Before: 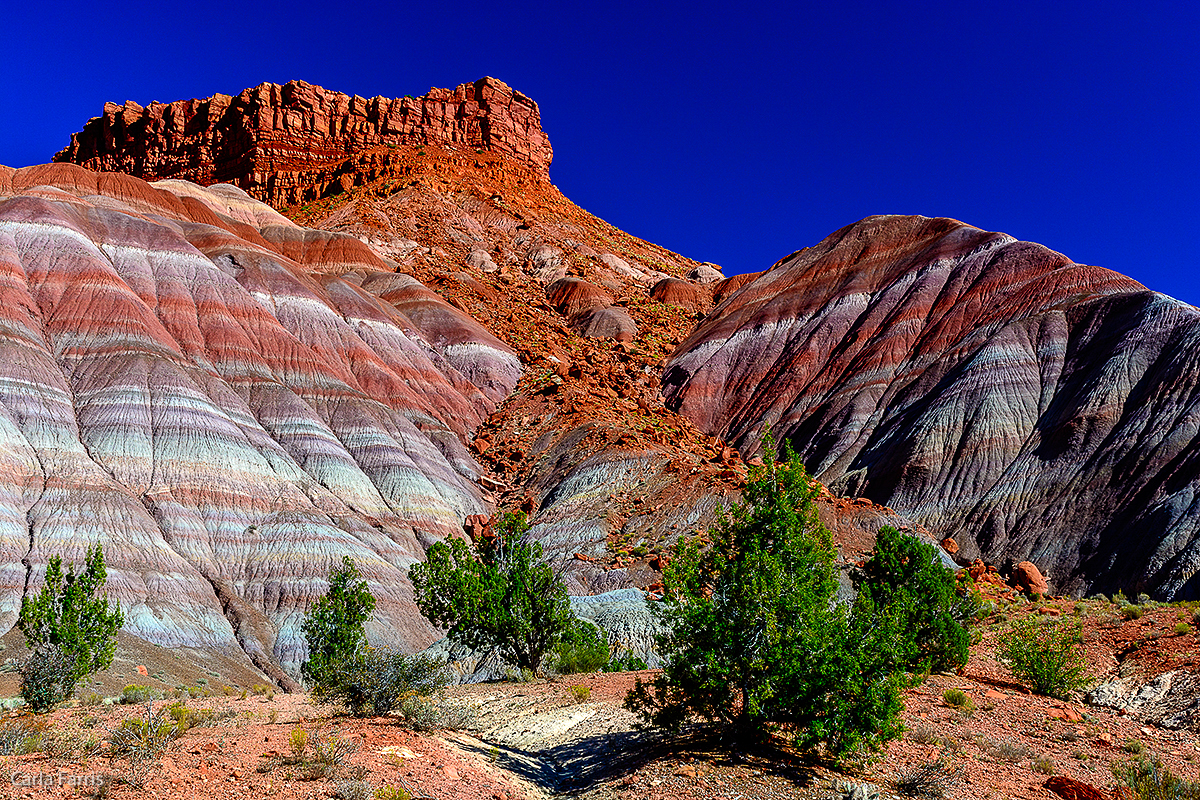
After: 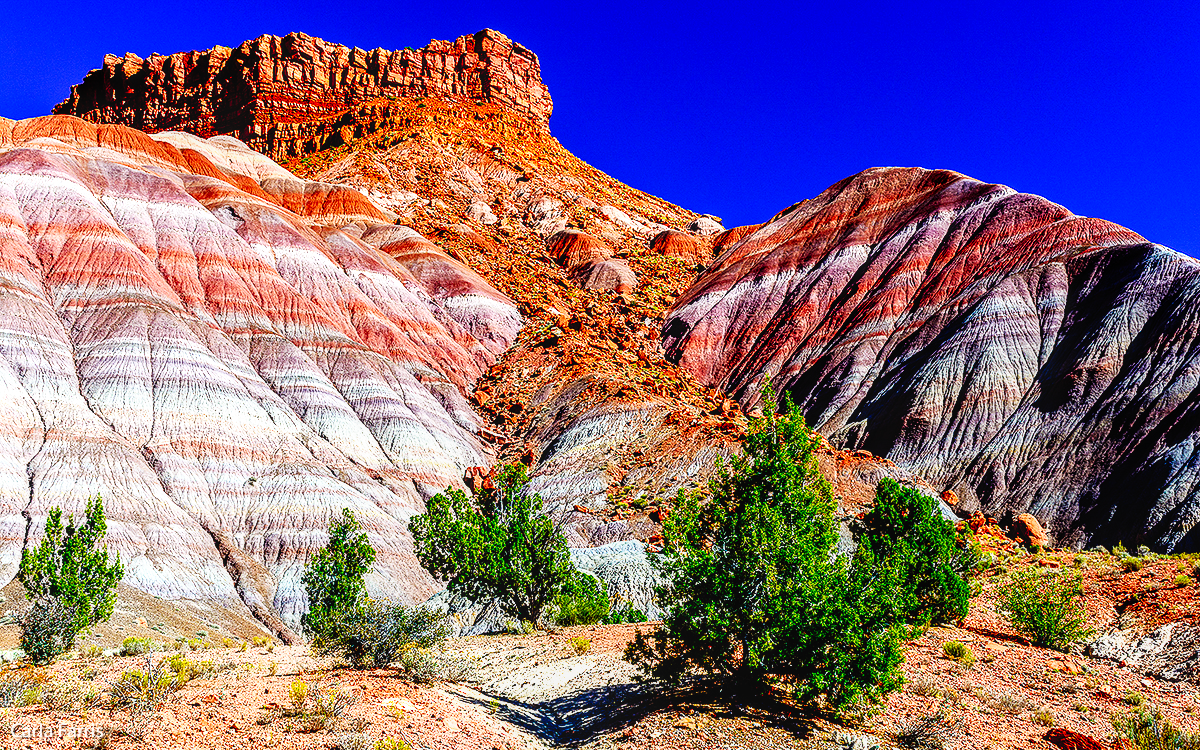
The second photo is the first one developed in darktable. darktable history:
base curve: curves: ch0 [(0, 0) (0.007, 0.004) (0.027, 0.03) (0.046, 0.07) (0.207, 0.54) (0.442, 0.872) (0.673, 0.972) (1, 1)], preserve colors none
crop and rotate: top 6.25%
shadows and highlights: shadows 20.55, highlights -20.99, soften with gaussian
local contrast: on, module defaults
